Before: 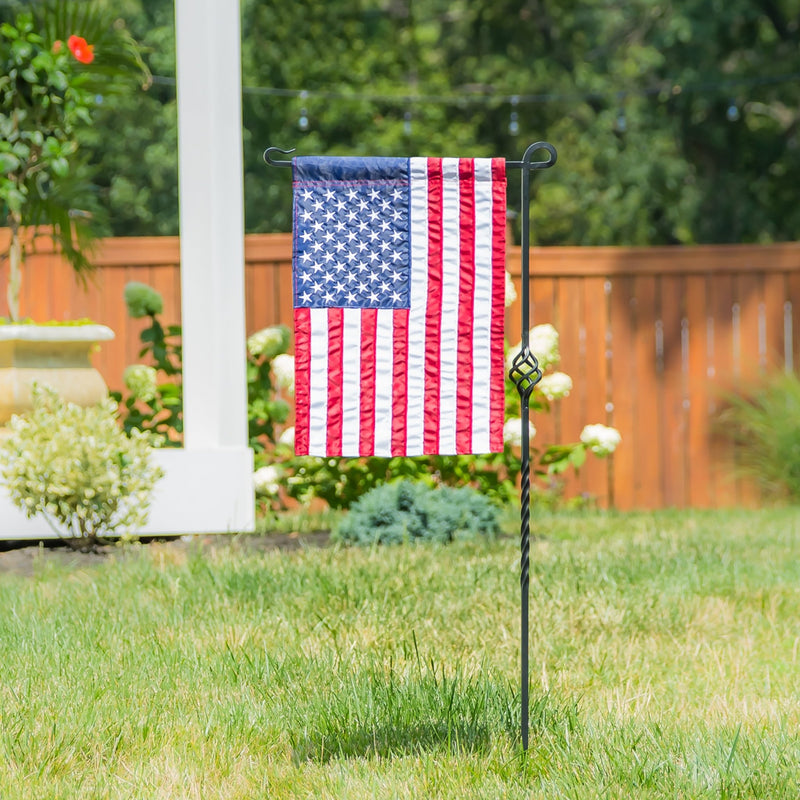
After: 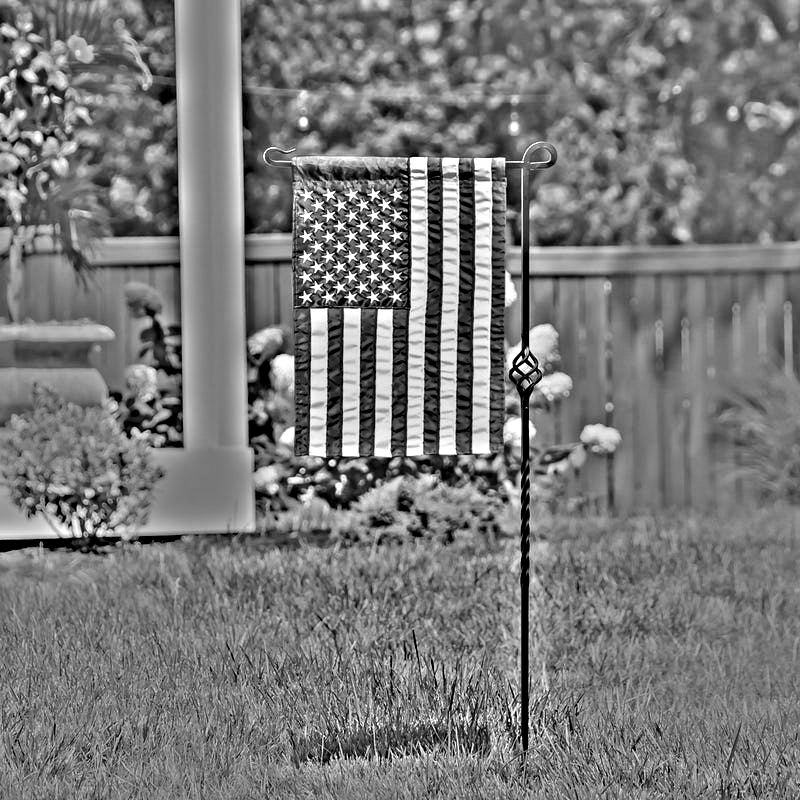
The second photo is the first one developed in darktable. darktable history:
color balance rgb: perceptual saturation grading › global saturation 10%
highpass: on, module defaults
